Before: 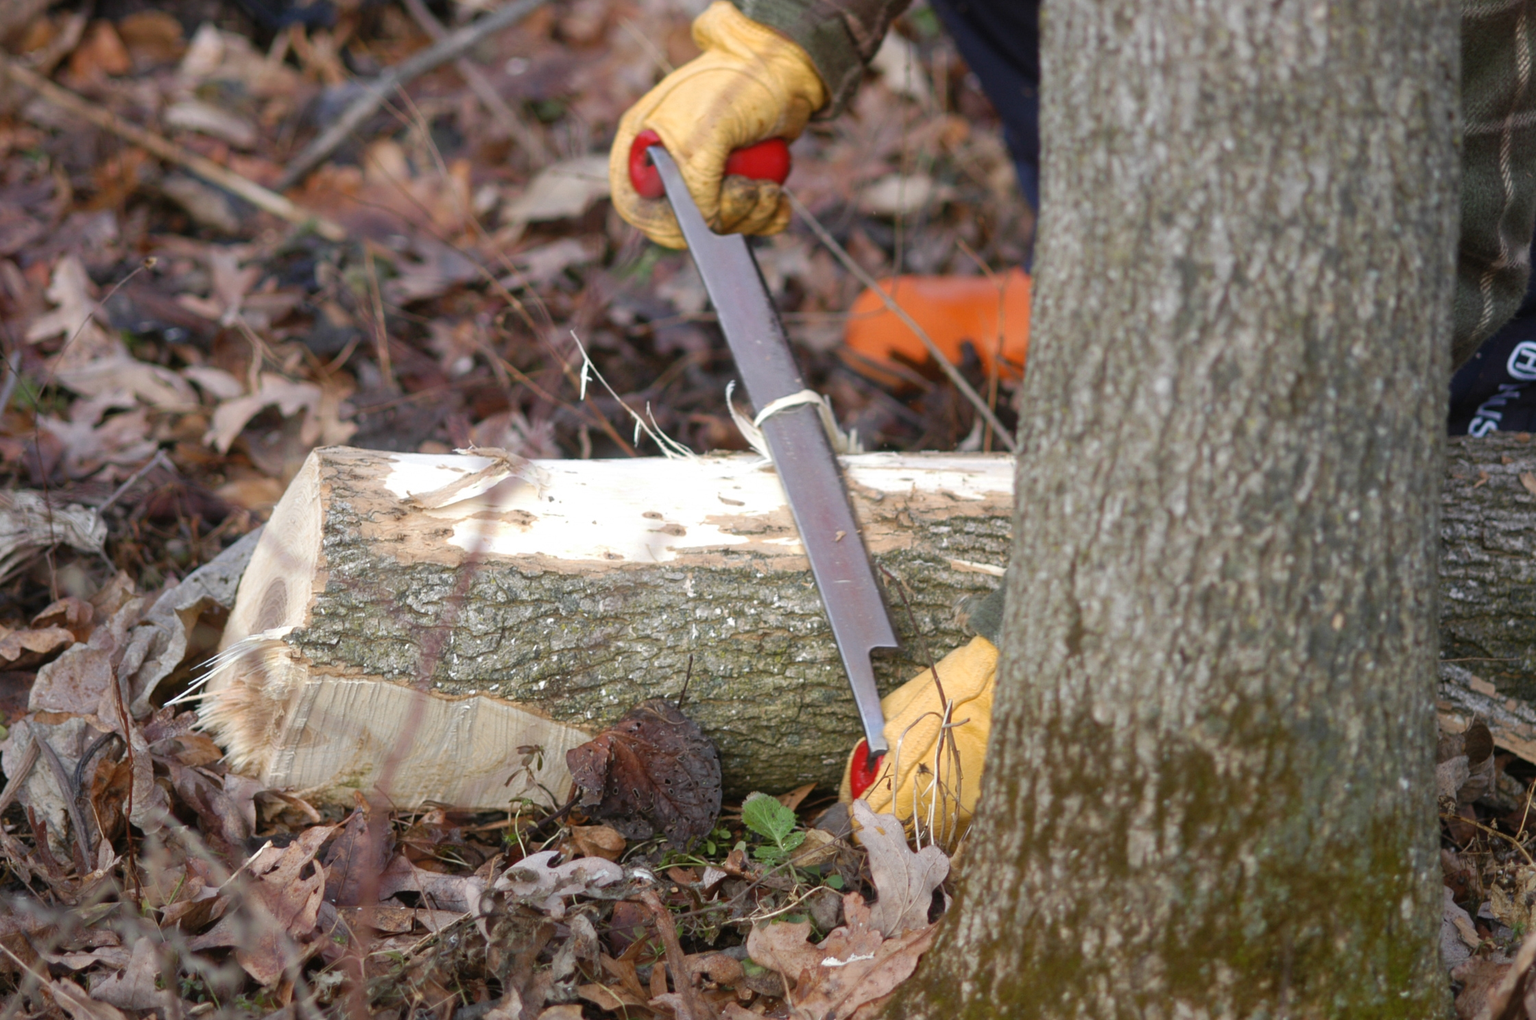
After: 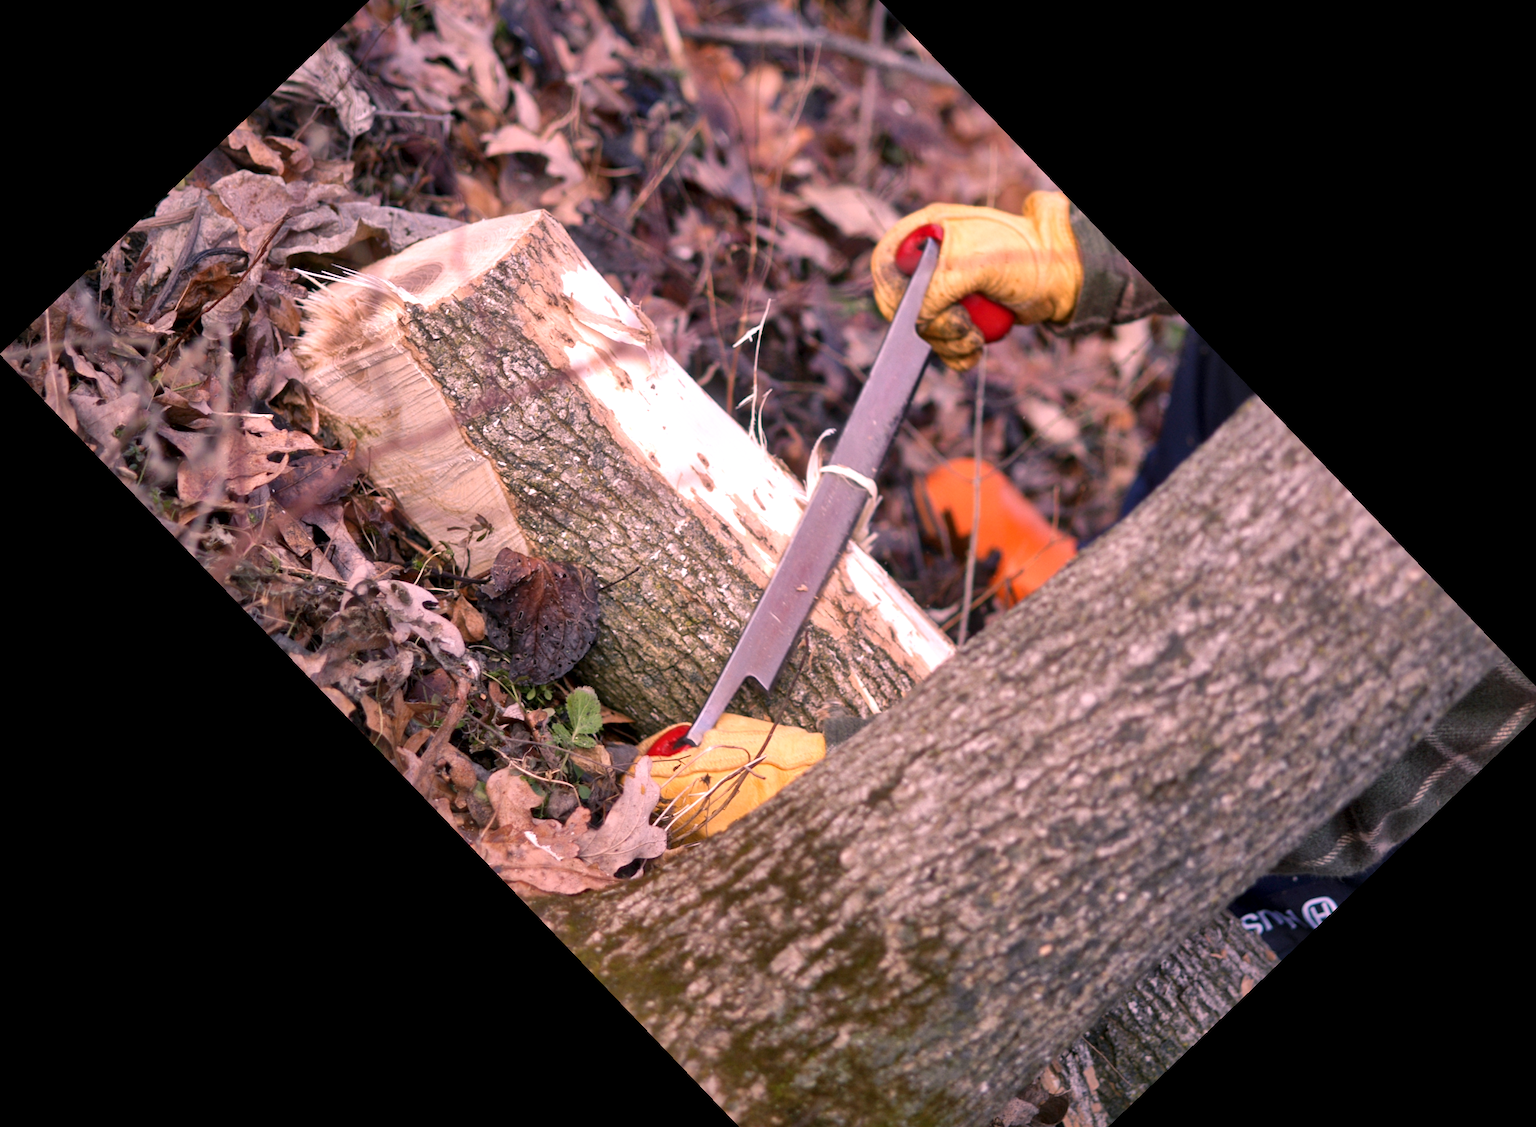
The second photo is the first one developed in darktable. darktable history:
local contrast: mode bilateral grid, contrast 25, coarseness 60, detail 151%, midtone range 0.2
white balance: red 1.188, blue 1.11
crop and rotate: angle -46.26°, top 16.234%, right 0.912%, bottom 11.704%
color balance rgb: shadows lift › chroma 5.41%, shadows lift › hue 240°, highlights gain › chroma 3.74%, highlights gain › hue 60°, saturation formula JzAzBz (2021)
